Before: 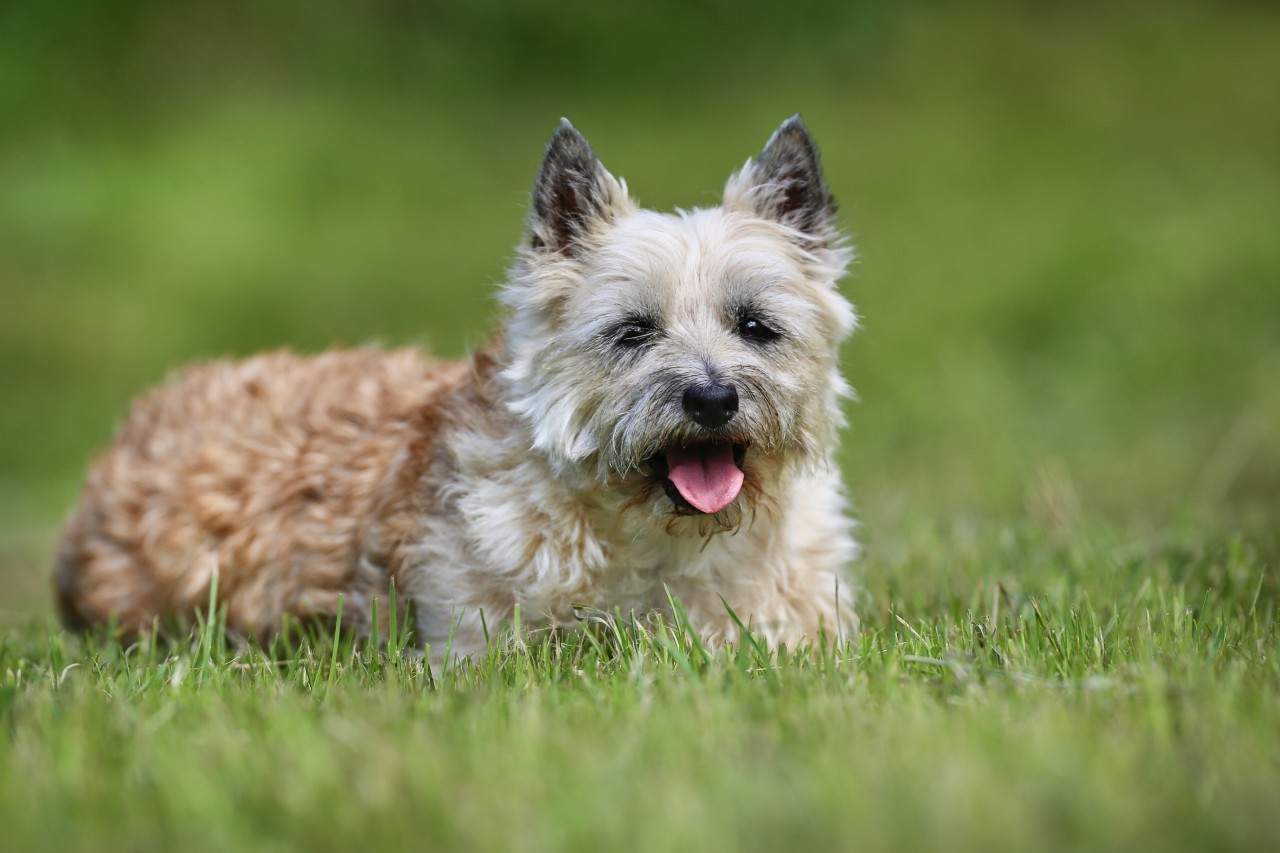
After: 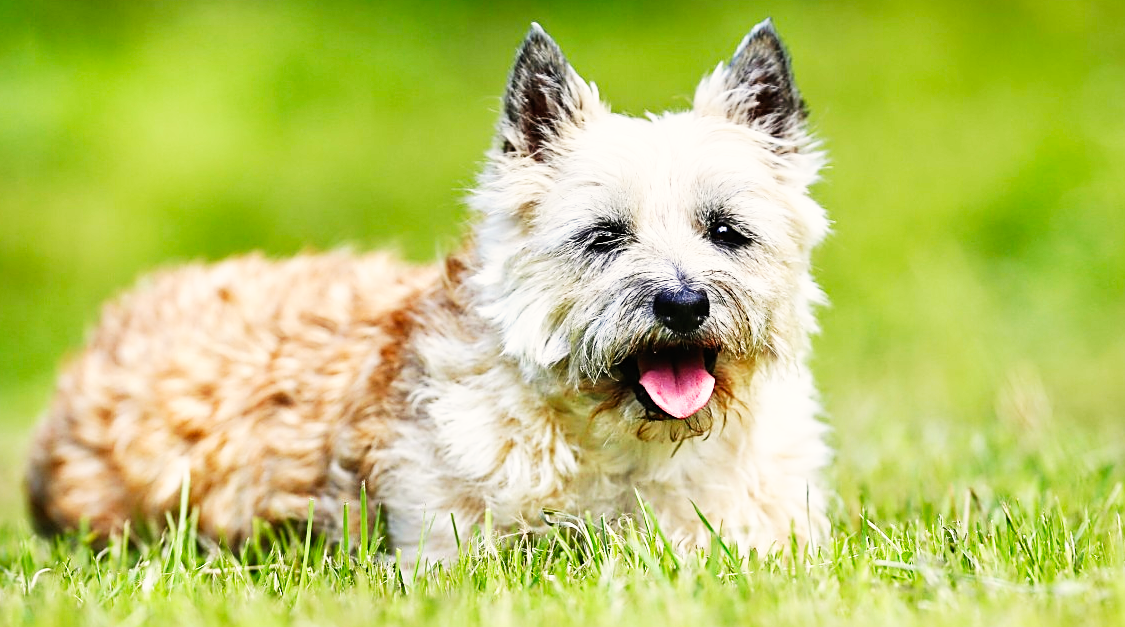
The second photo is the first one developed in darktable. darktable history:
color correction: highlights a* 0.536, highlights b* 2.81, saturation 1.07
base curve: curves: ch0 [(0, 0) (0.007, 0.004) (0.027, 0.03) (0.046, 0.07) (0.207, 0.54) (0.442, 0.872) (0.673, 0.972) (1, 1)], preserve colors none
crop and rotate: left 2.29%, top 11.159%, right 9.746%, bottom 15.291%
sharpen: on, module defaults
